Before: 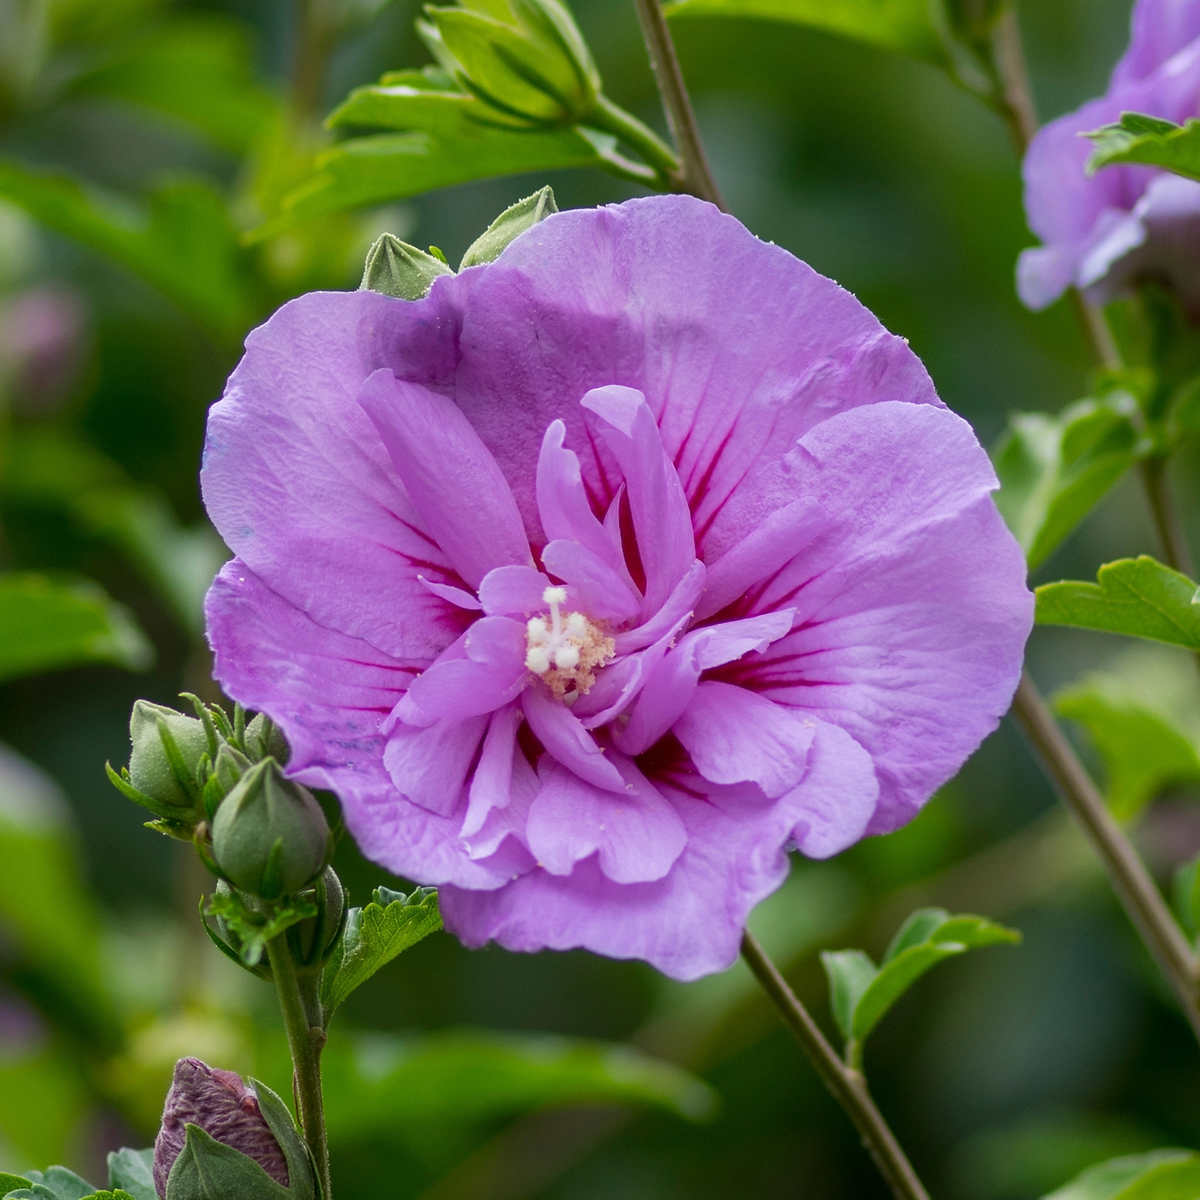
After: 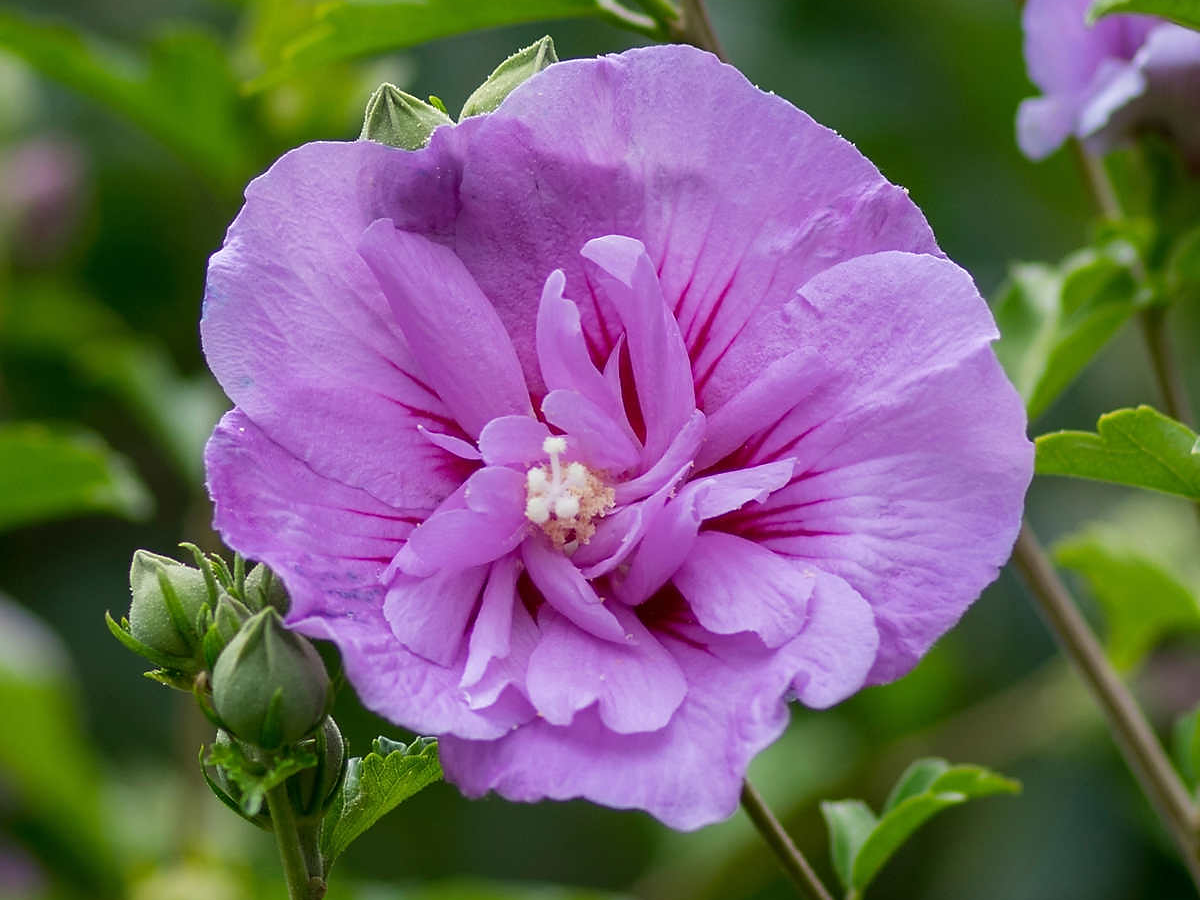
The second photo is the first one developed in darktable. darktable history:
sharpen: radius 1.458, amount 0.398, threshold 1.271
crop and rotate: top 12.5%, bottom 12.5%
